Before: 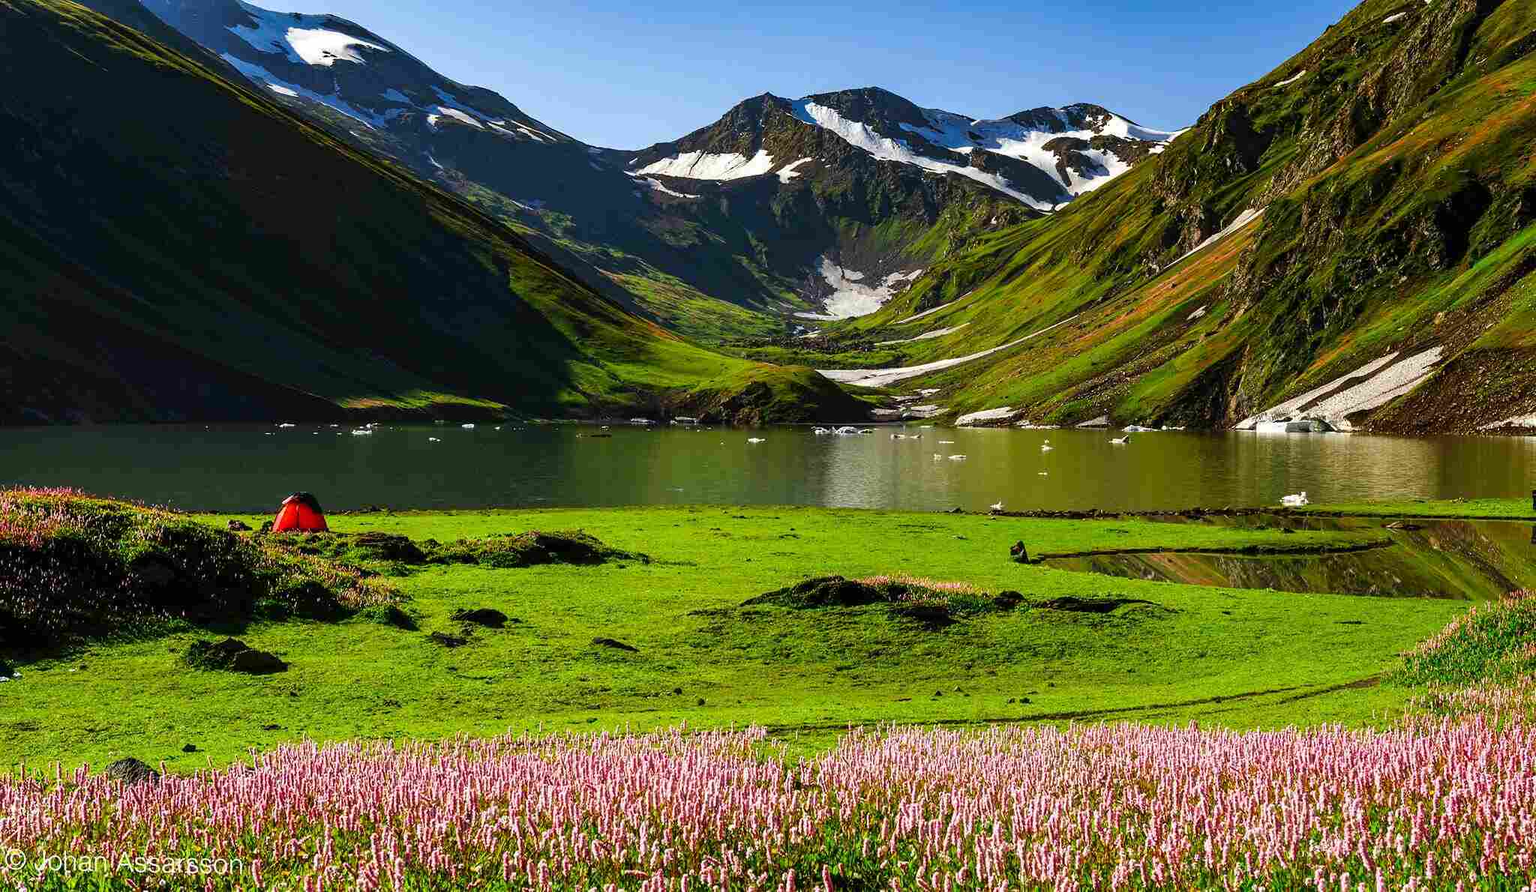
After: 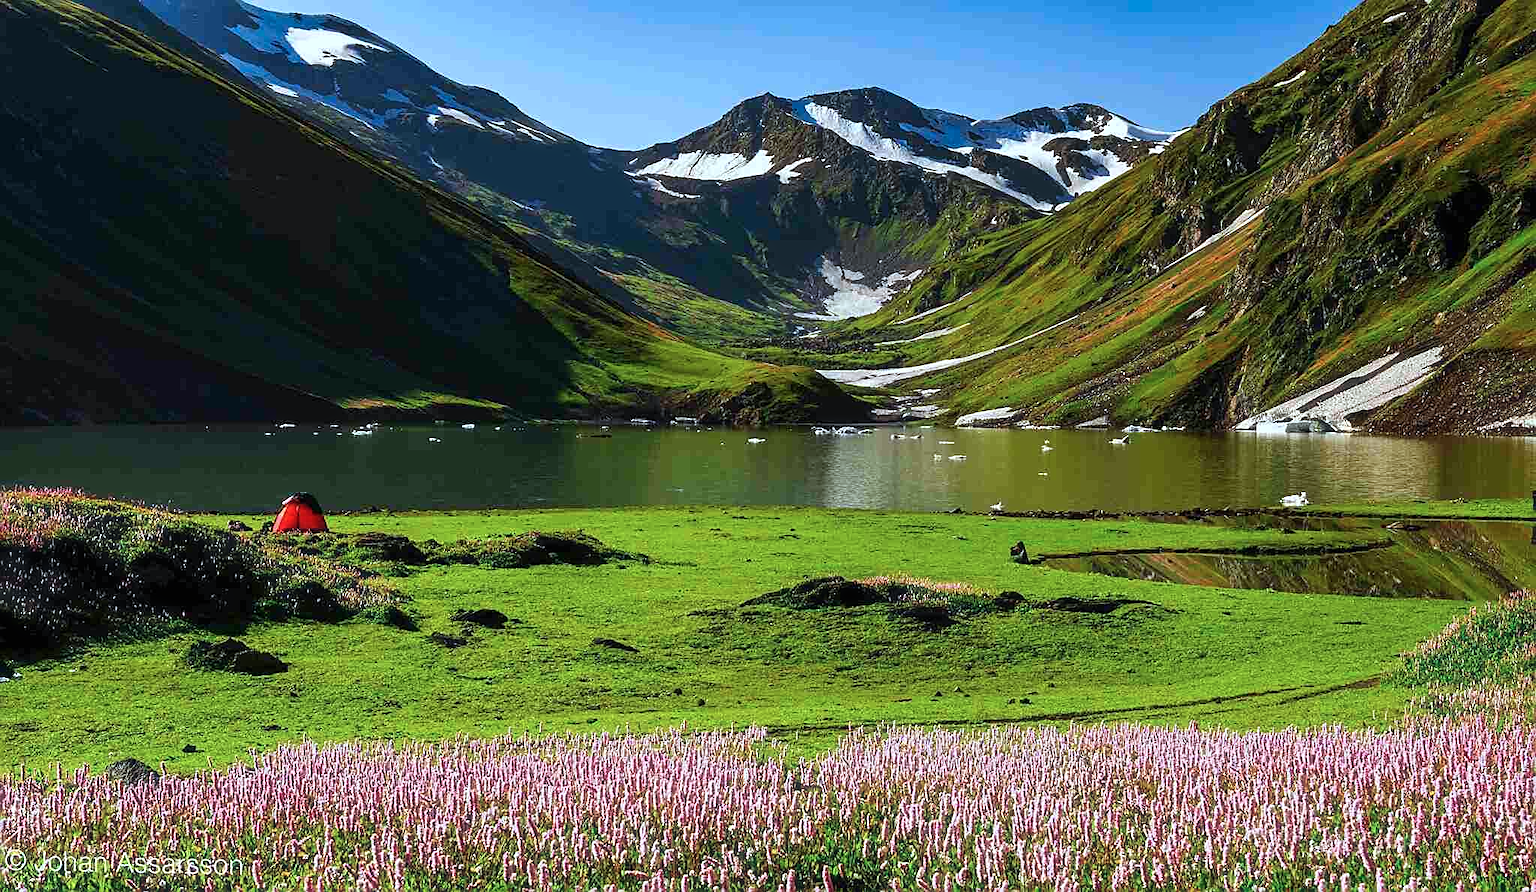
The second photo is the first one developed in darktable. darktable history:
levels: mode automatic, levels [0.062, 0.494, 0.925]
sharpen: on, module defaults
color correction: highlights a* -3.99, highlights b* -10.93
haze removal: strength -0.06, compatibility mode true, adaptive false
